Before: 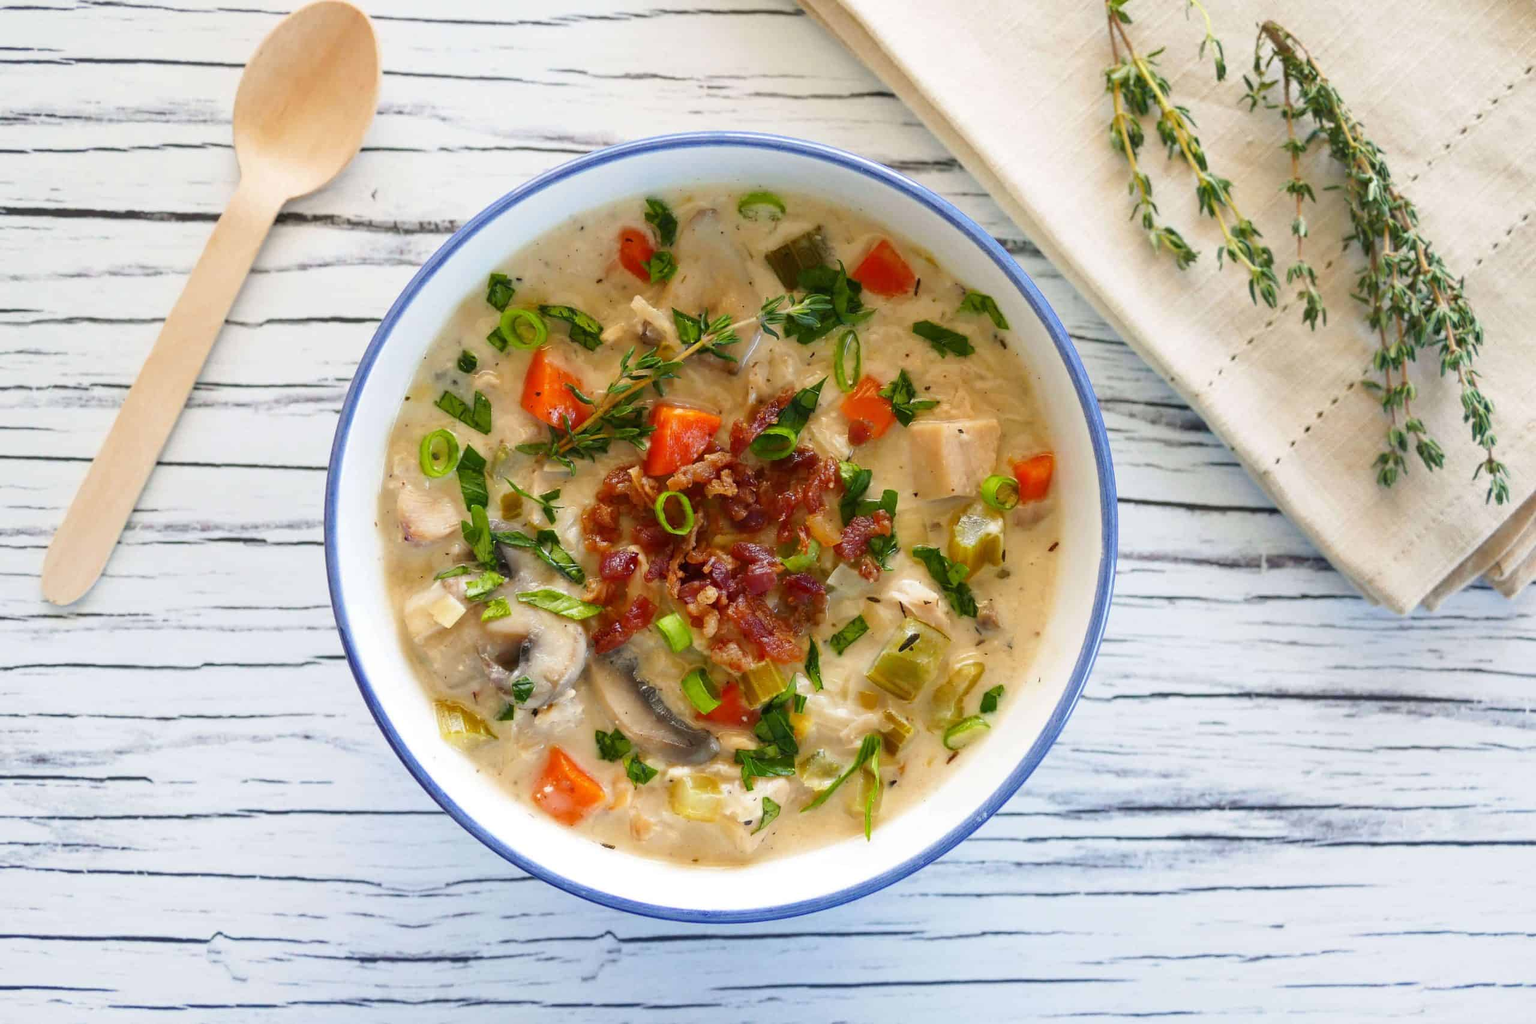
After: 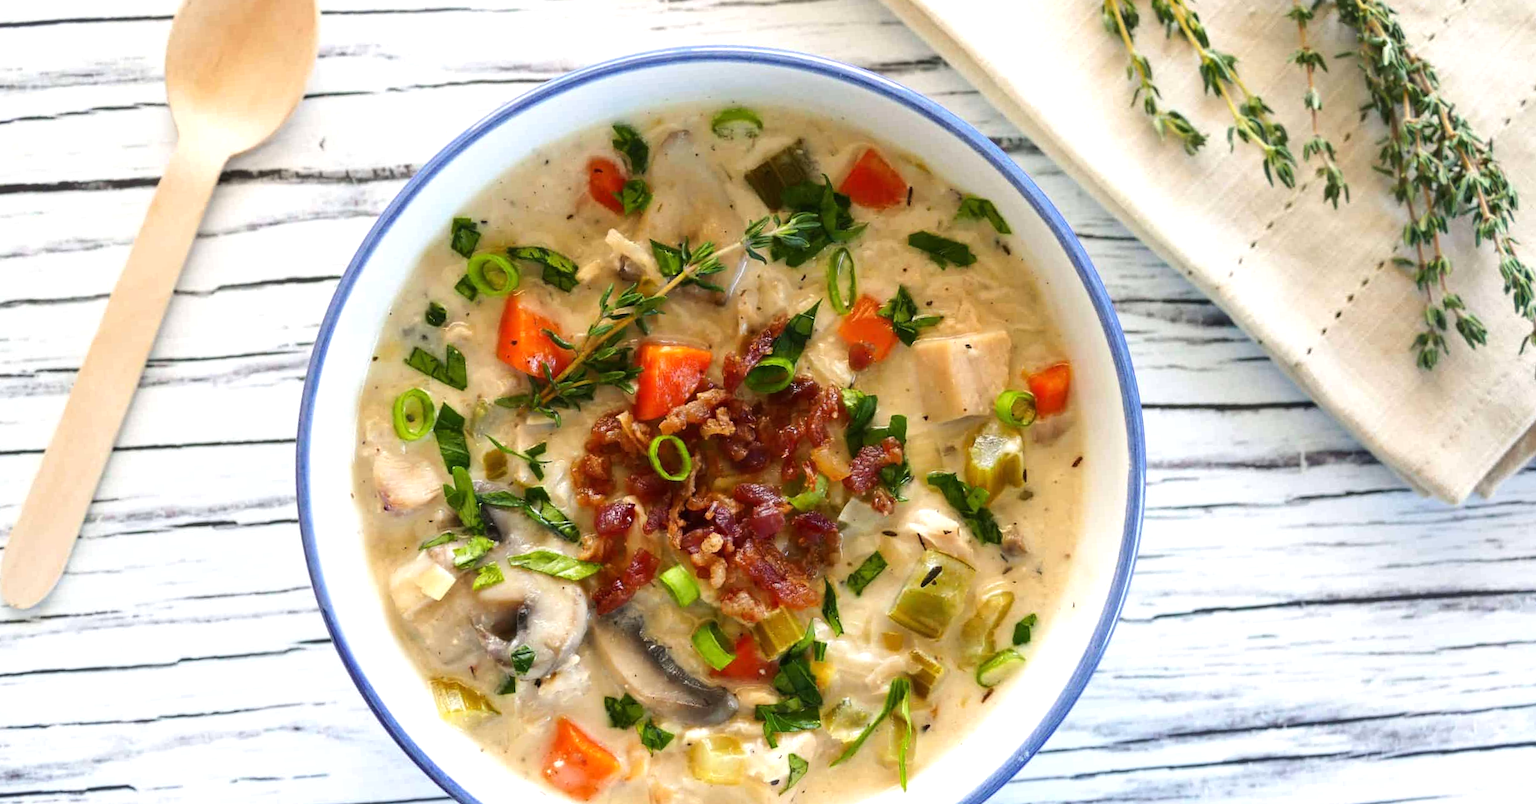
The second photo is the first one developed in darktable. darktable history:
tone equalizer: -8 EV -0.417 EV, -7 EV -0.389 EV, -6 EV -0.333 EV, -5 EV -0.222 EV, -3 EV 0.222 EV, -2 EV 0.333 EV, -1 EV 0.389 EV, +0 EV 0.417 EV, edges refinement/feathering 500, mask exposure compensation -1.57 EV, preserve details no
crop and rotate: top 5.667%, bottom 14.937%
rotate and perspective: rotation -4.57°, crop left 0.054, crop right 0.944, crop top 0.087, crop bottom 0.914
